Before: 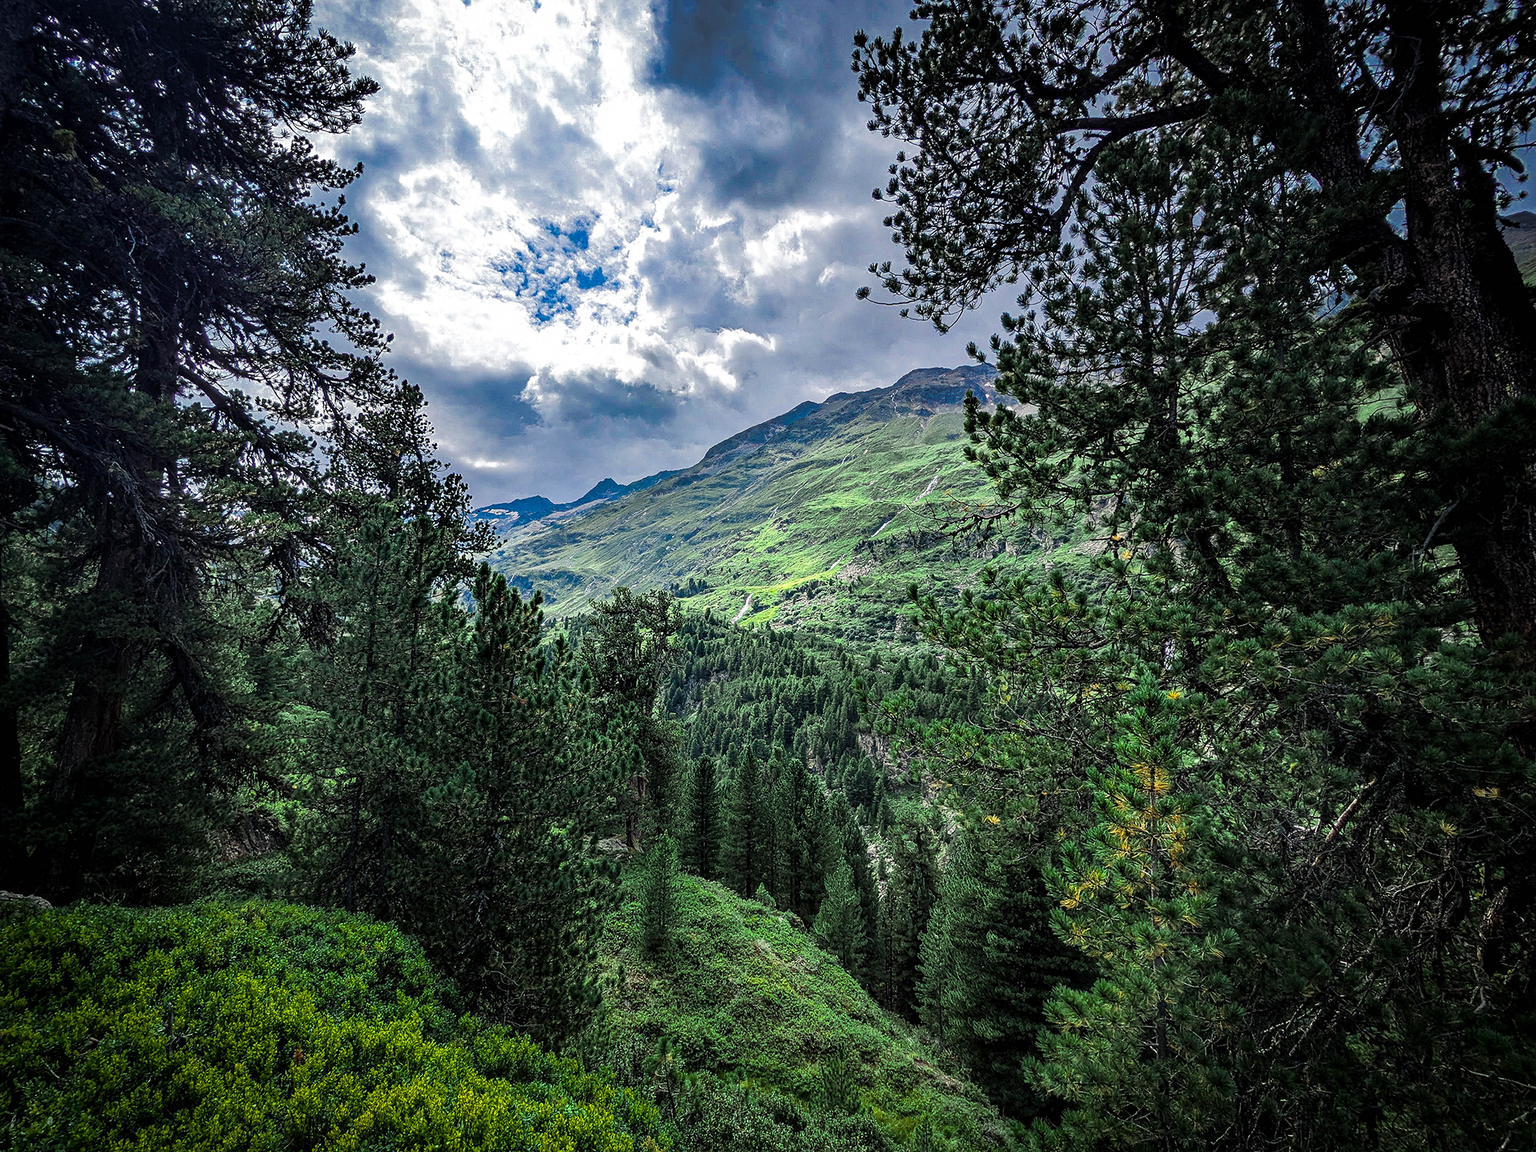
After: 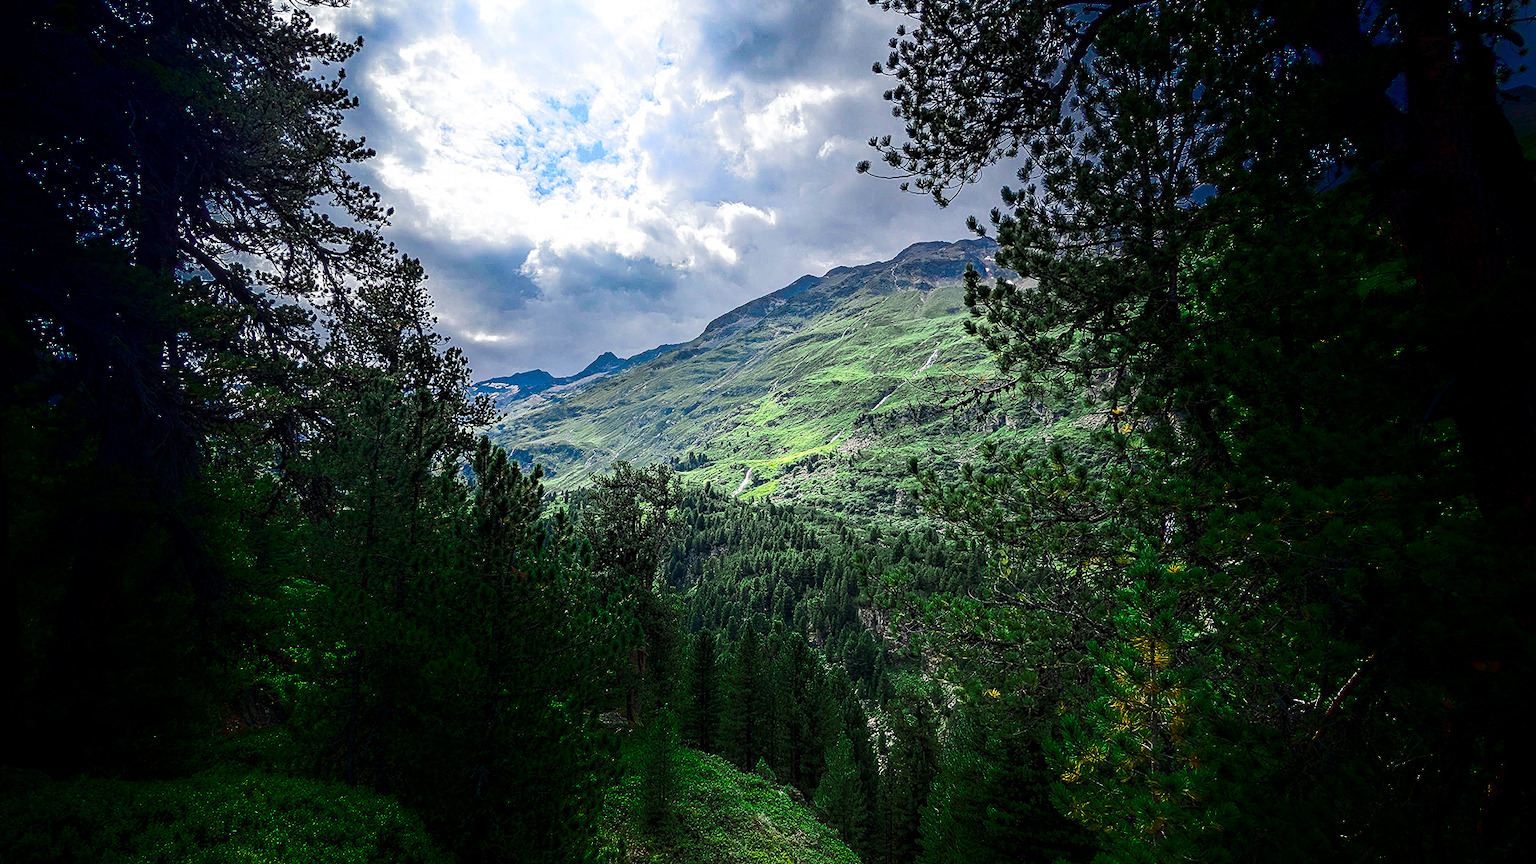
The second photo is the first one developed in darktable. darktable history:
shadows and highlights: shadows -90, highlights 90, soften with gaussian
crop: top 11.038%, bottom 13.962%
